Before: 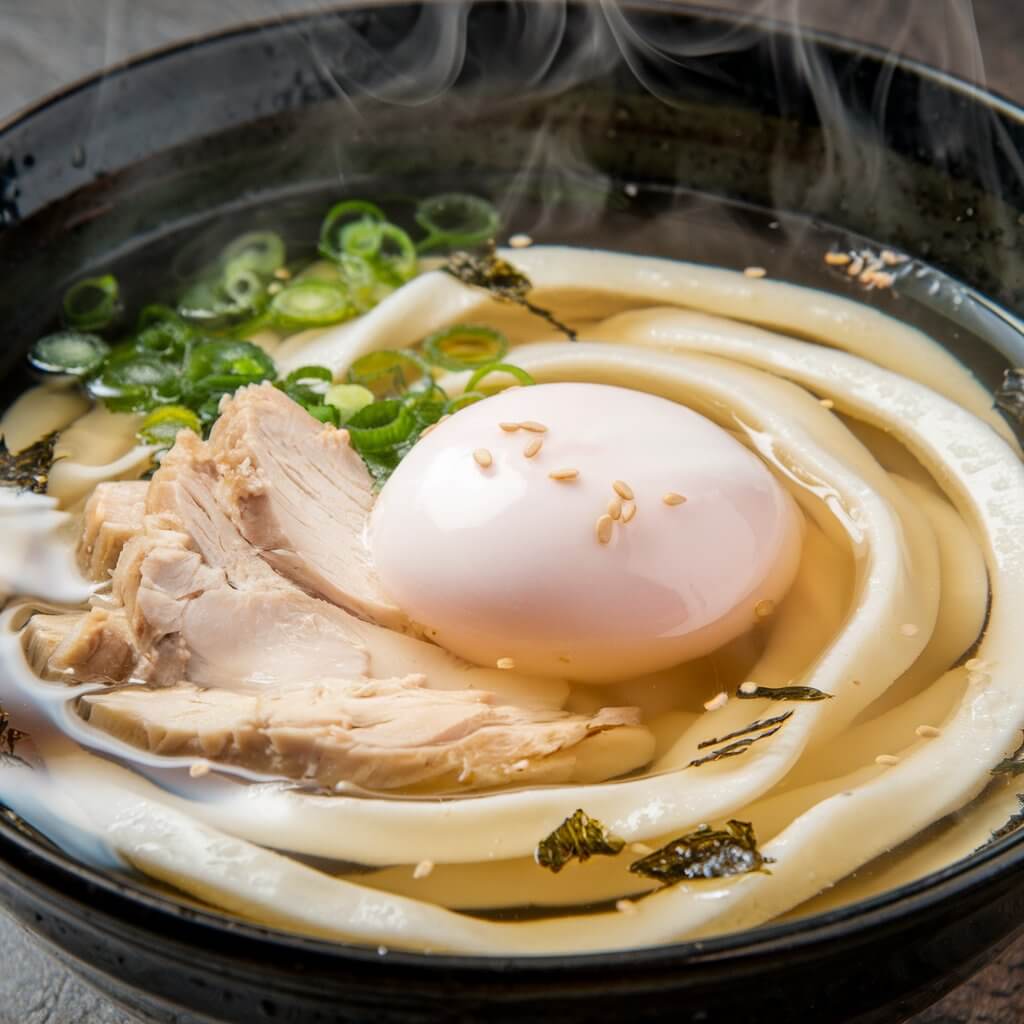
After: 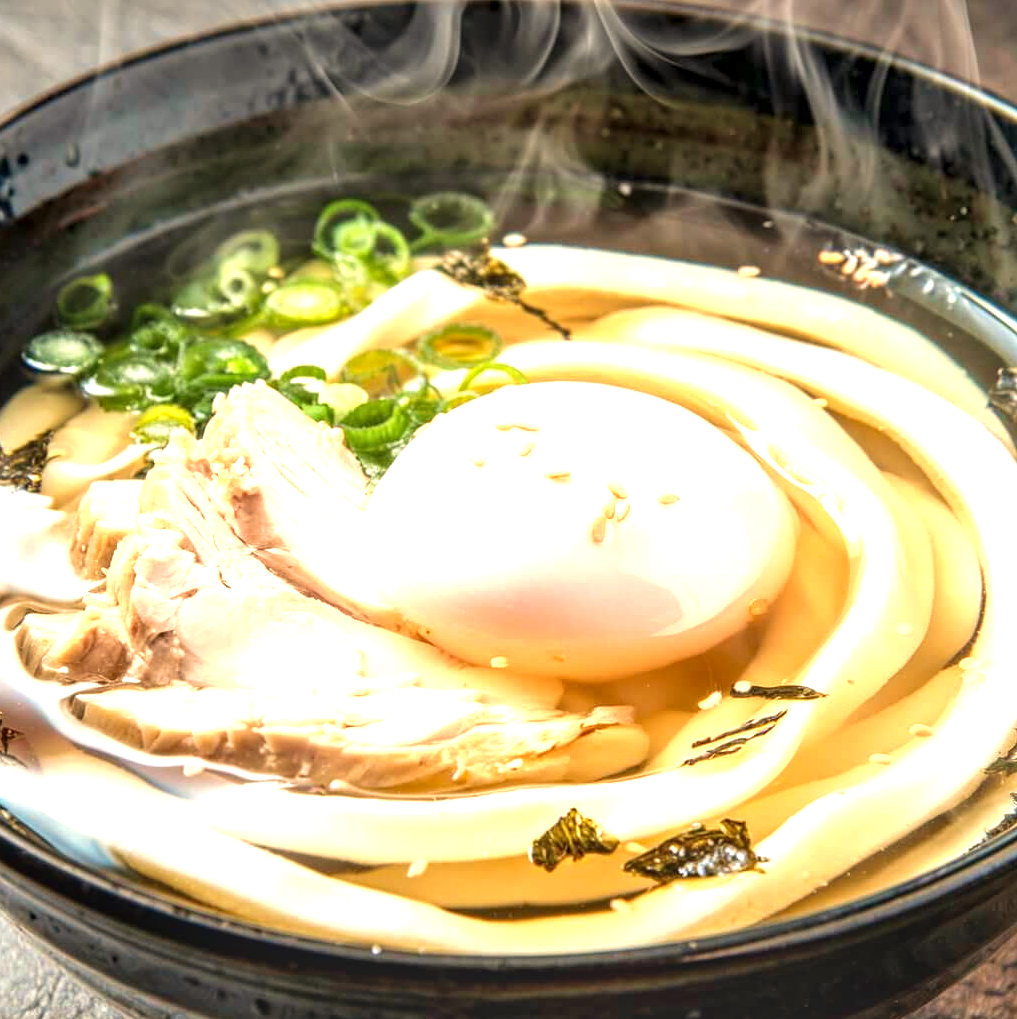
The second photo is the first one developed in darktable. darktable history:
velvia: on, module defaults
local contrast: on, module defaults
exposure: exposure 1.223 EV, compensate highlight preservation false
crop and rotate: left 0.614%, top 0.179%, bottom 0.309%
white balance: red 1.045, blue 0.932
